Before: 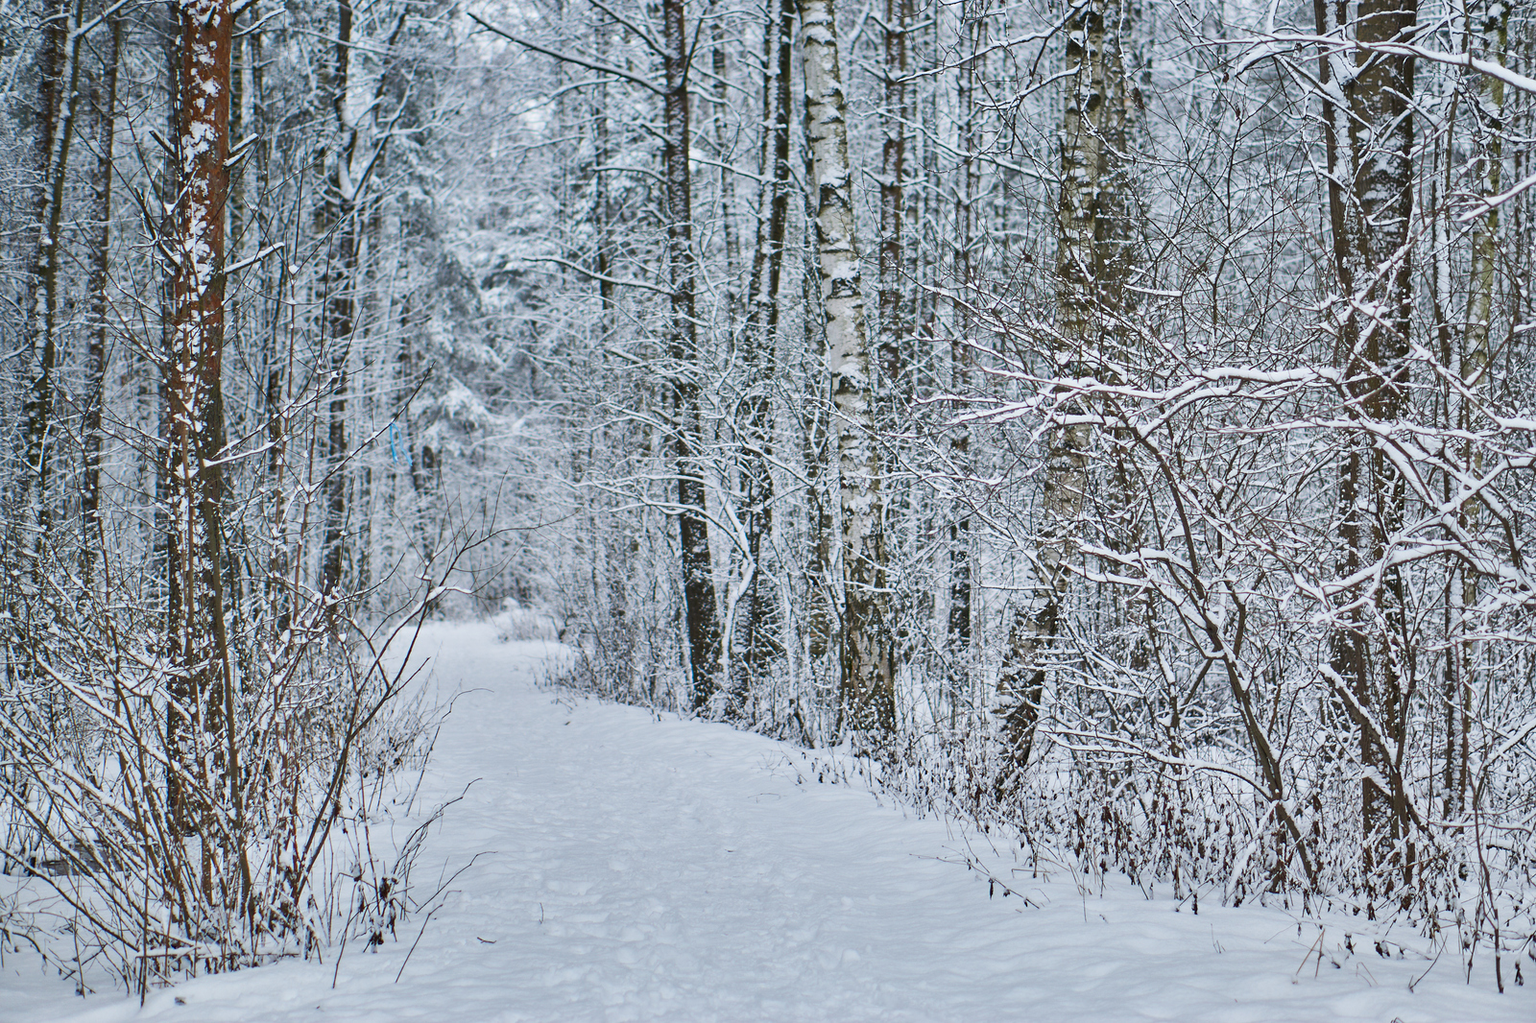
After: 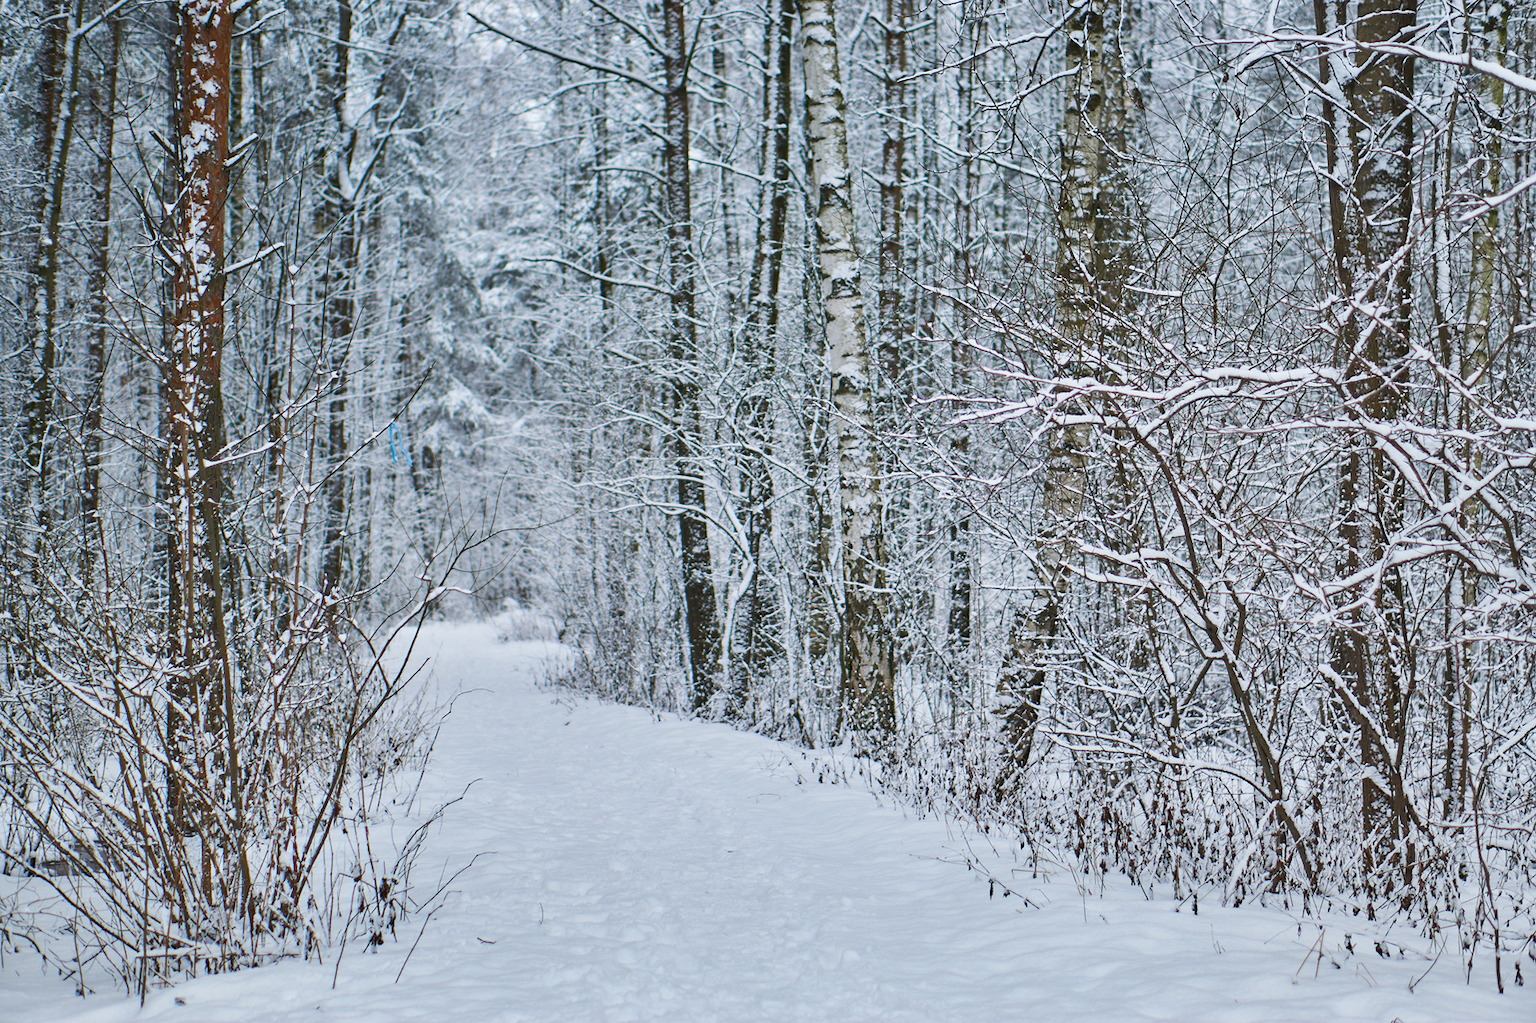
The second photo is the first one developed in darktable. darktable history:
shadows and highlights: radius 95.71, shadows -13.65, white point adjustment 0.199, highlights 32.08, compress 48.36%, soften with gaussian
color balance rgb: power › hue 309.1°, perceptual saturation grading › global saturation 0.475%, global vibrance 14.58%
